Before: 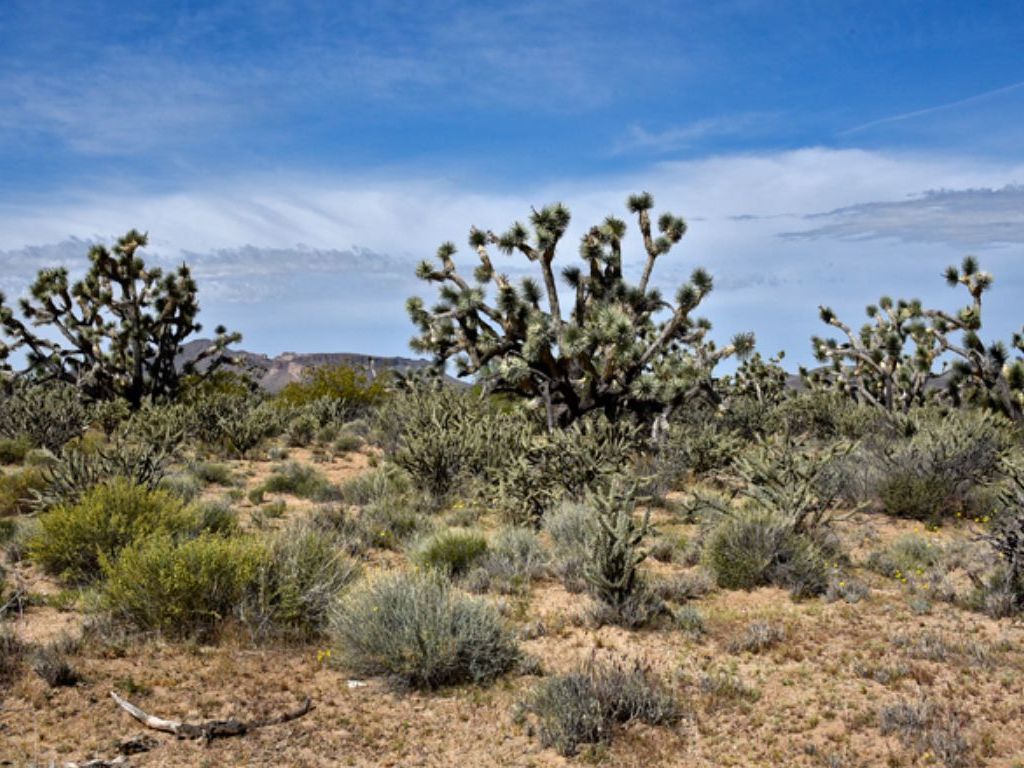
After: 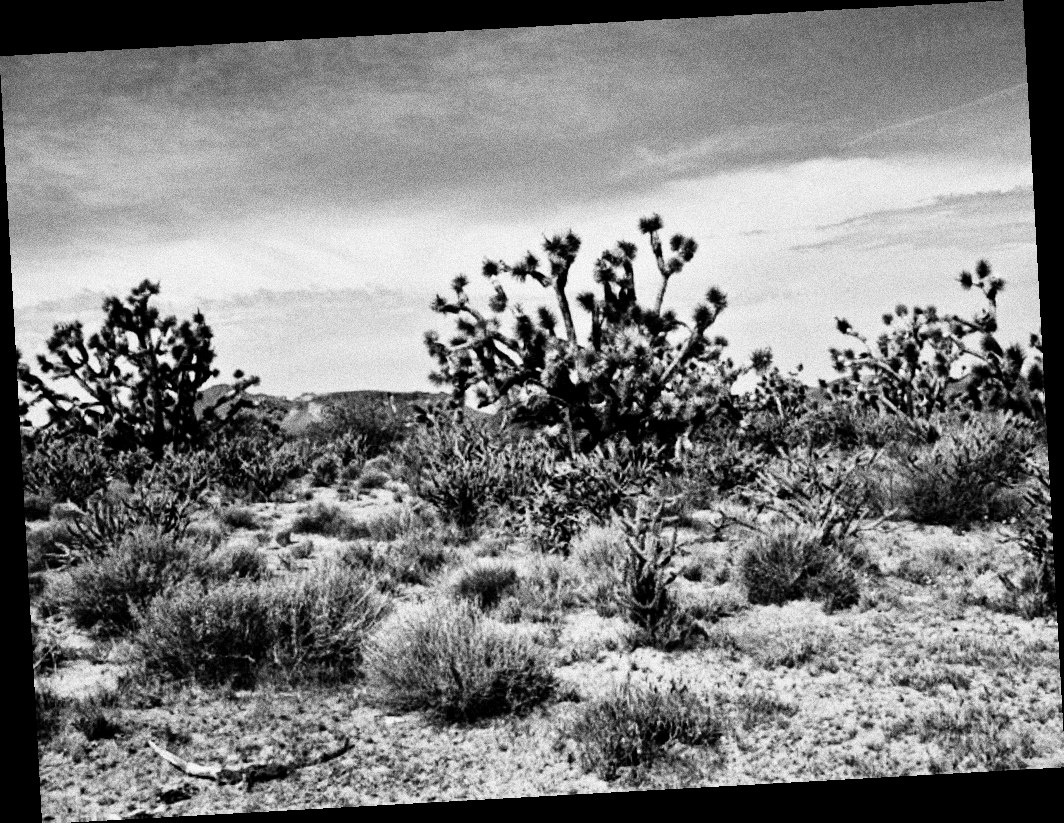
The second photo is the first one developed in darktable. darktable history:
rotate and perspective: rotation -3.18°, automatic cropping off
rgb curve: curves: ch0 [(0, 0) (0.21, 0.15) (0.24, 0.21) (0.5, 0.75) (0.75, 0.96) (0.89, 0.99) (1, 1)]; ch1 [(0, 0.02) (0.21, 0.13) (0.25, 0.2) (0.5, 0.67) (0.75, 0.9) (0.89, 0.97) (1, 1)]; ch2 [(0, 0.02) (0.21, 0.13) (0.25, 0.2) (0.5, 0.67) (0.75, 0.9) (0.89, 0.97) (1, 1)], compensate middle gray true
exposure: black level correction 0.009, exposure -0.637 EV, compensate highlight preservation false
monochrome: on, module defaults
grain: coarseness 14.49 ISO, strength 48.04%, mid-tones bias 35%
